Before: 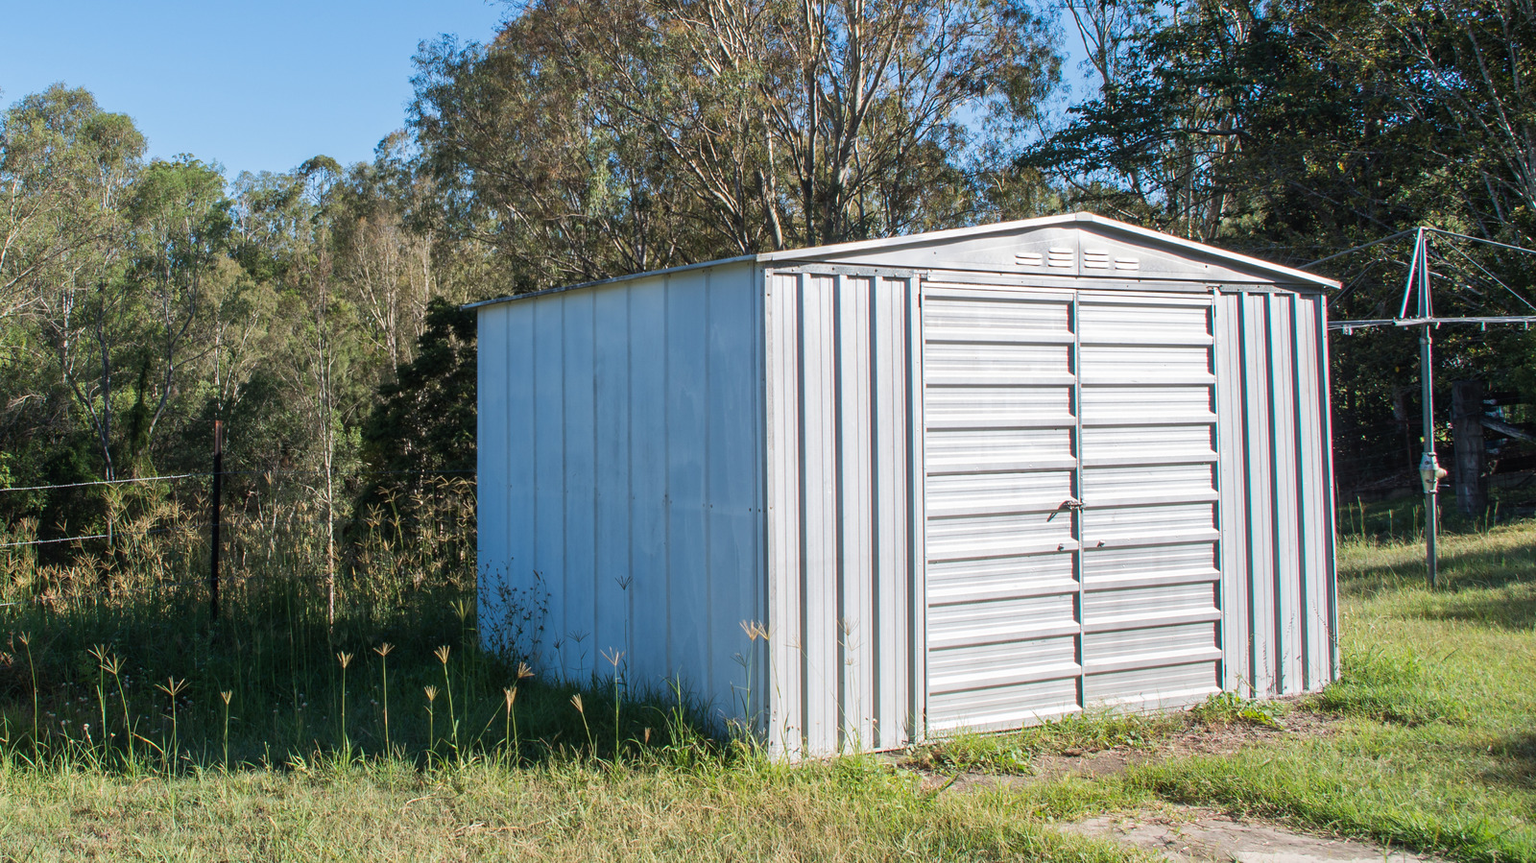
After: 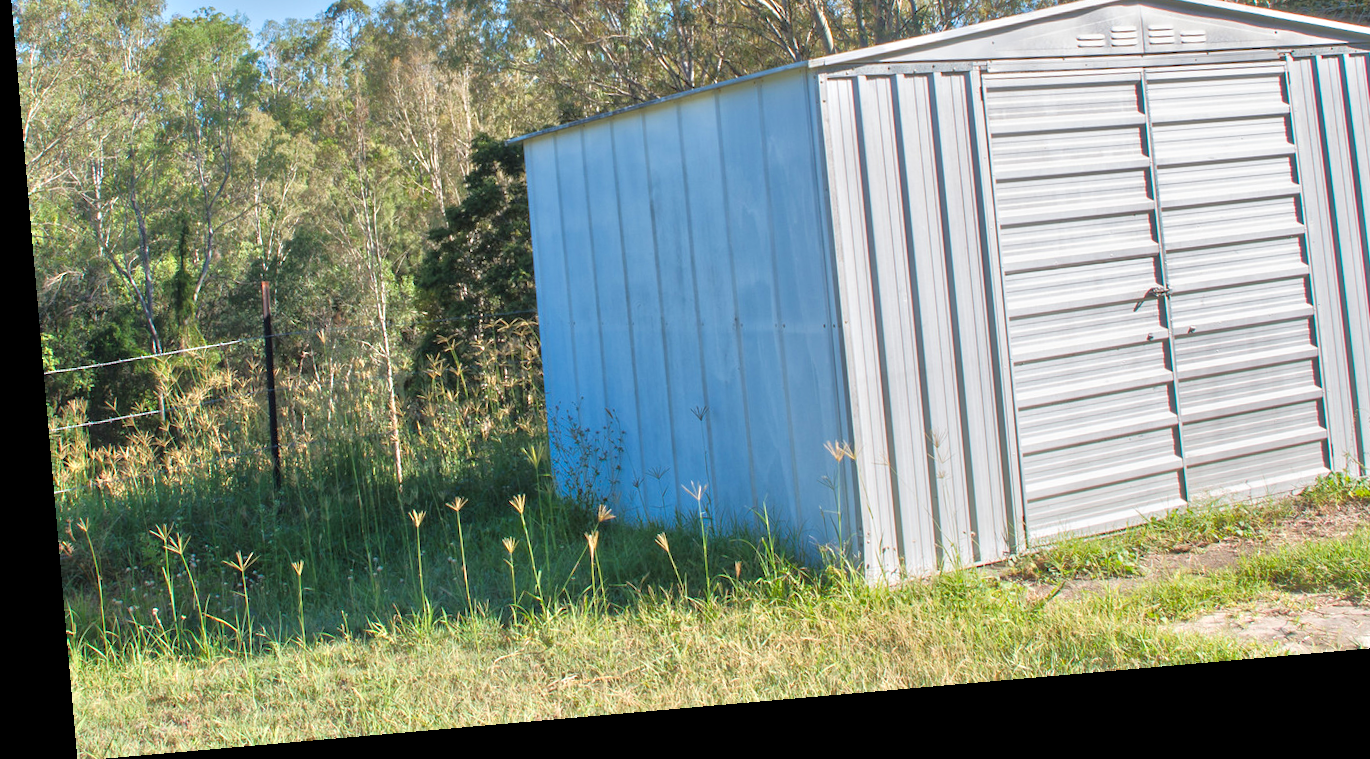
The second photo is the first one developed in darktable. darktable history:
contrast brightness saturation: contrast 0.01, saturation -0.05
tone equalizer: -8 EV 2 EV, -7 EV 2 EV, -6 EV 2 EV, -5 EV 2 EV, -4 EV 2 EV, -3 EV 1.5 EV, -2 EV 1 EV, -1 EV 0.5 EV
crop: top 26.531%, right 17.959%
color balance rgb: shadows fall-off 101%, linear chroma grading › mid-tones 7.63%, perceptual saturation grading › mid-tones 11.68%, mask middle-gray fulcrum 22.45%, global vibrance 10.11%, saturation formula JzAzBz (2021)
rotate and perspective: rotation -4.98°, automatic cropping off
